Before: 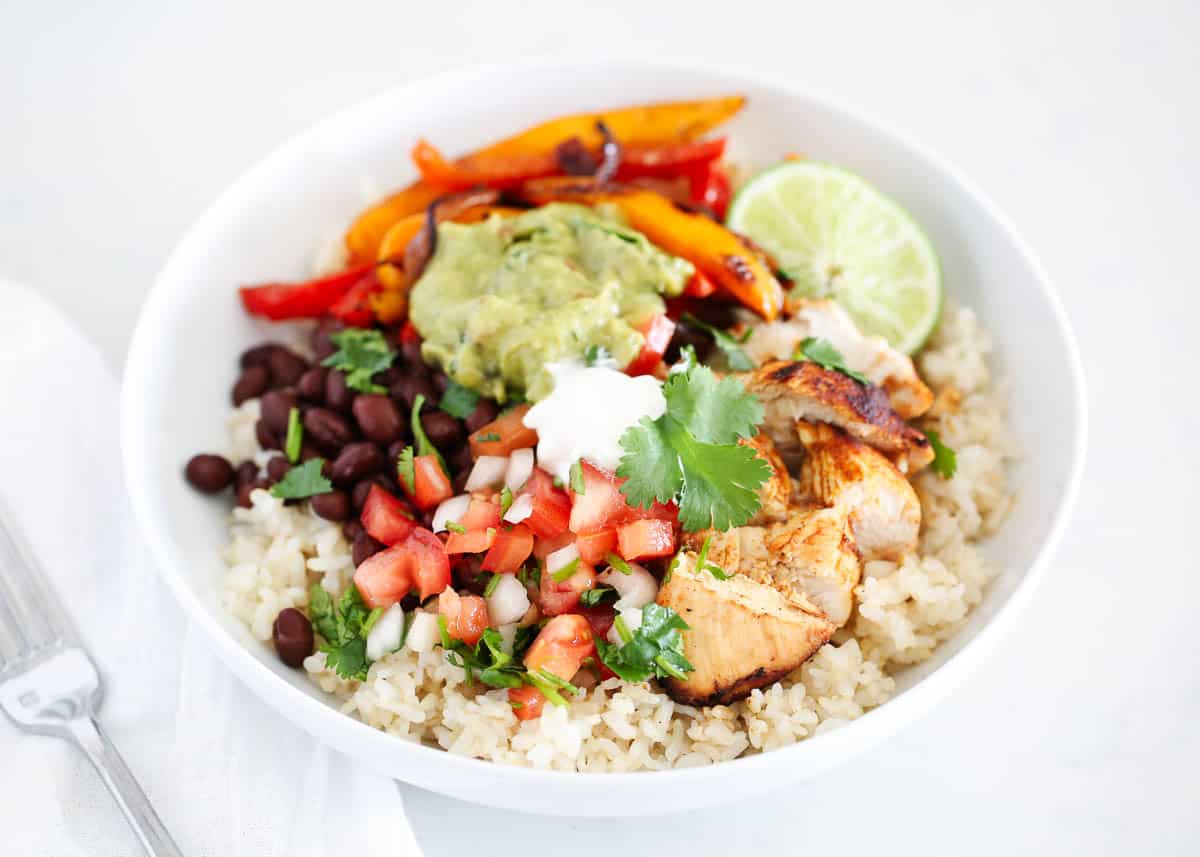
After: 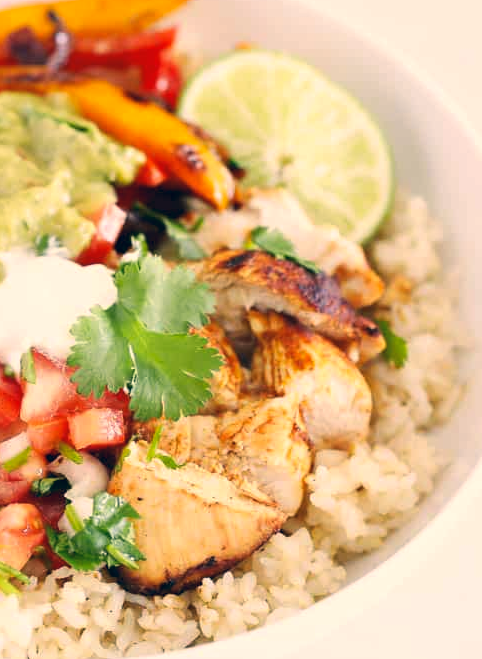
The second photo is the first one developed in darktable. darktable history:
color correction: highlights a* 10.34, highlights b* 14.8, shadows a* -9.7, shadows b* -14.94
crop: left 45.773%, top 13.044%, right 14.009%, bottom 10.031%
